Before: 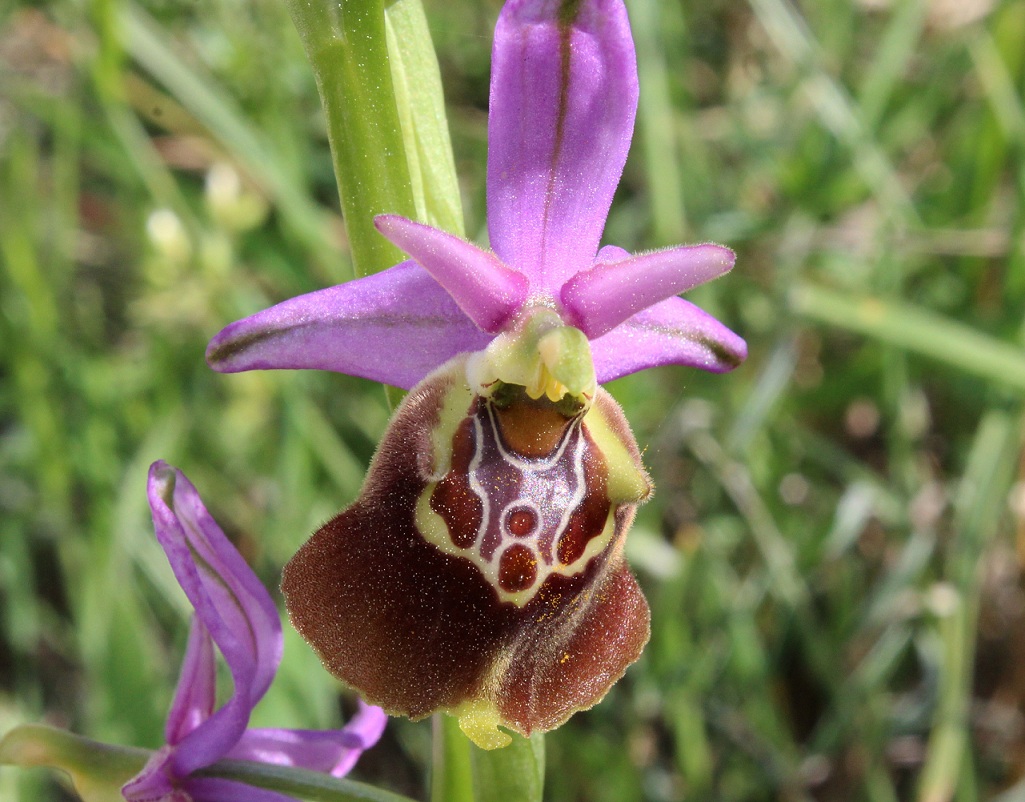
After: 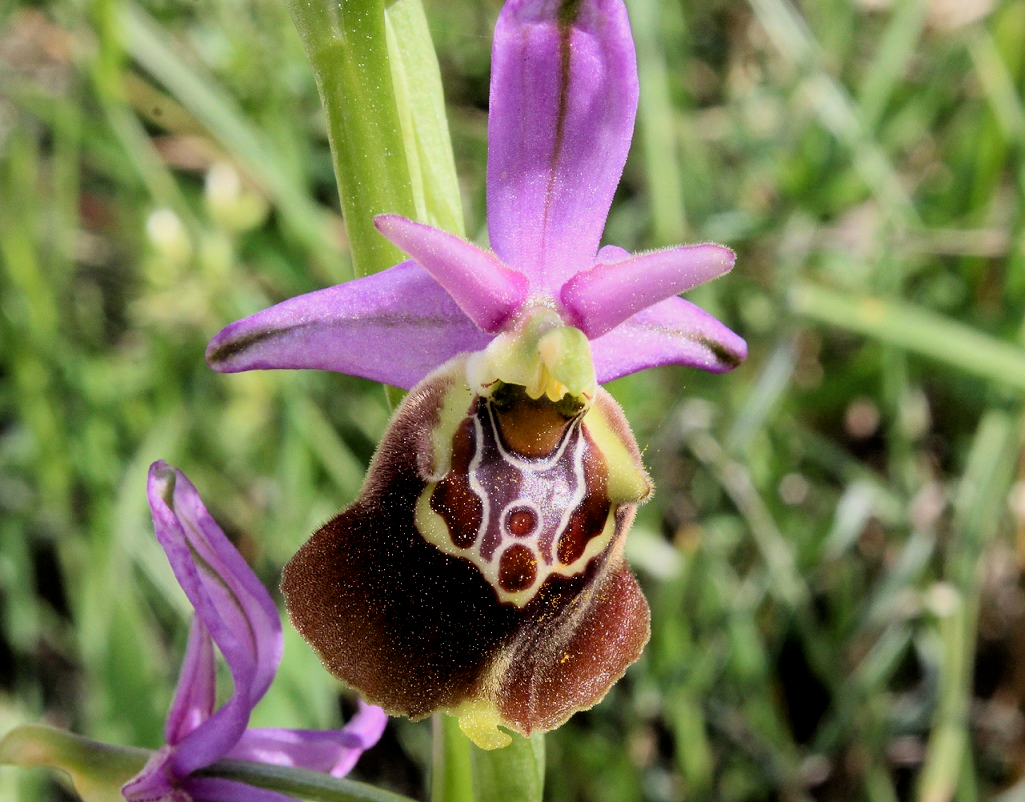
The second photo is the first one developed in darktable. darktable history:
exposure: black level correction 0.008, exposure 0.103 EV, compensate highlight preservation false
filmic rgb: middle gray luminance 12.62%, black relative exposure -10.09 EV, white relative exposure 3.47 EV, target black luminance 0%, hardness 5.78, latitude 44.73%, contrast 1.231, highlights saturation mix 6.36%, shadows ↔ highlights balance 27.28%
